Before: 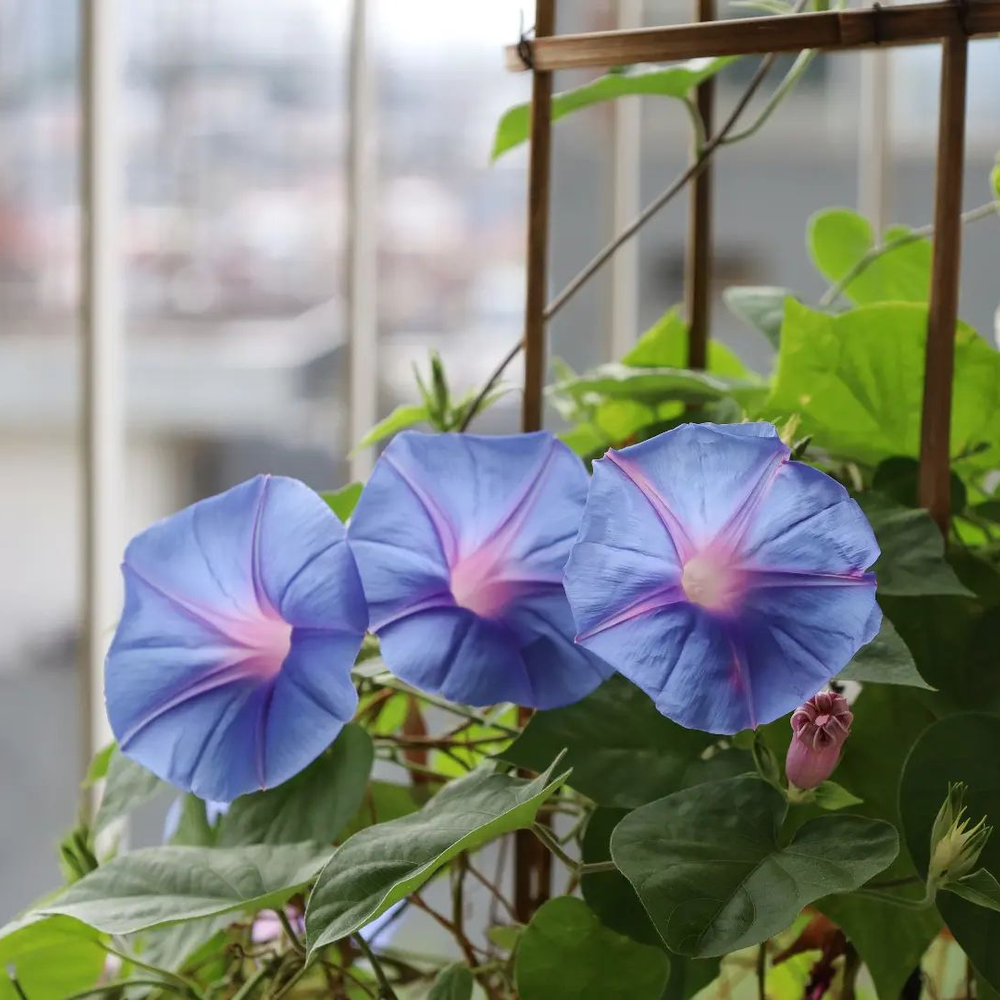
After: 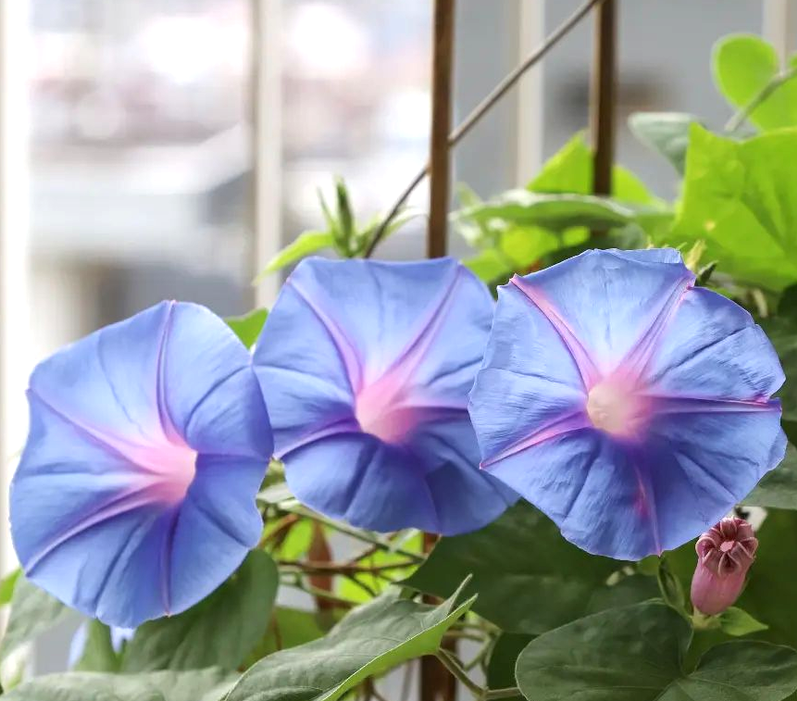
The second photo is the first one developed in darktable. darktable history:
exposure: exposure 0.524 EV, compensate highlight preservation false
crop: left 9.538%, top 17.428%, right 10.713%, bottom 12.391%
